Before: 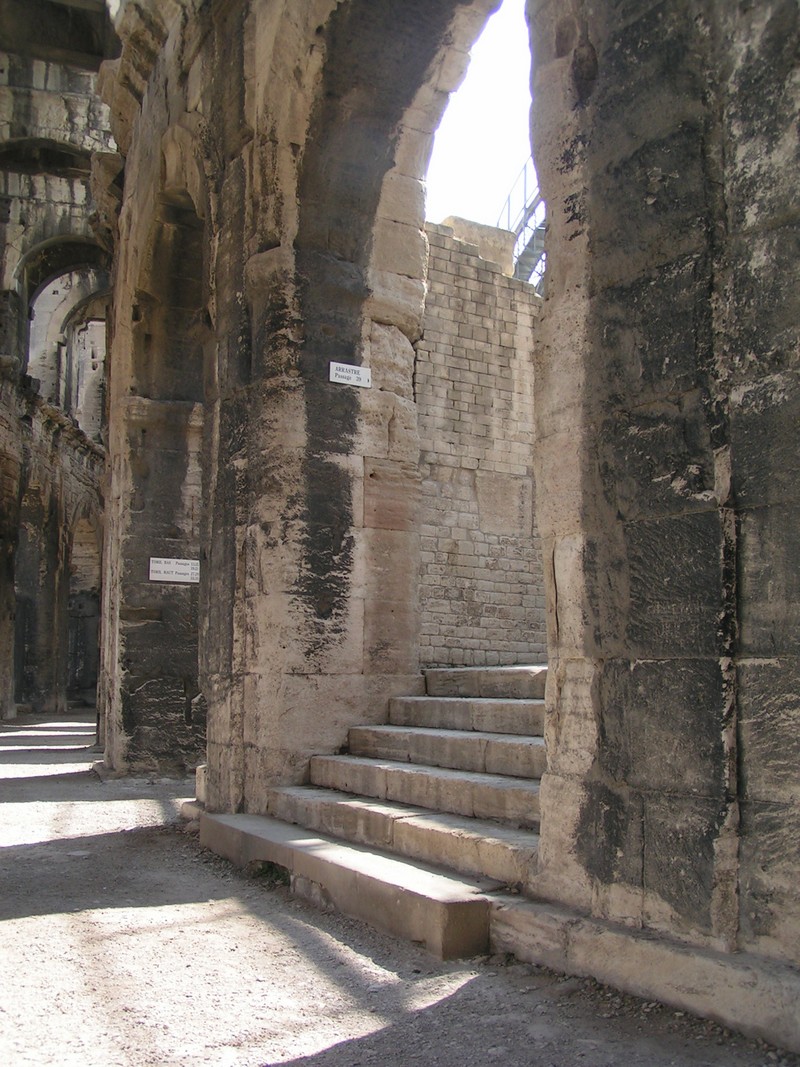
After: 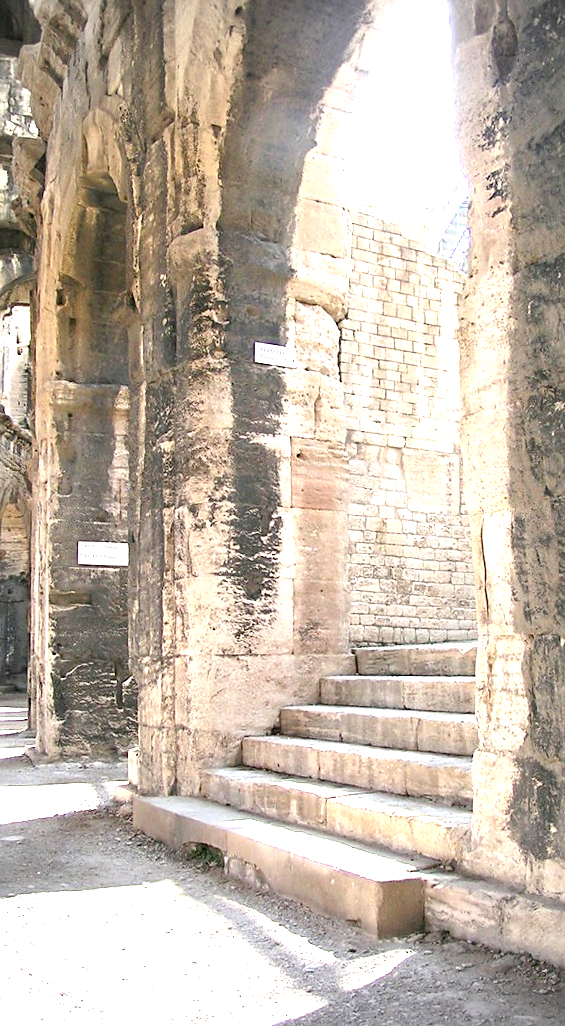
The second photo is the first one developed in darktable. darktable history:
exposure: black level correction 0.005, exposure 2.084 EV, compensate highlight preservation false
crop and rotate: left 9.061%, right 20.142%
sharpen: radius 1.864, amount 0.398, threshold 1.271
rotate and perspective: rotation -1°, crop left 0.011, crop right 0.989, crop top 0.025, crop bottom 0.975
vignetting: fall-off start 71.74%
